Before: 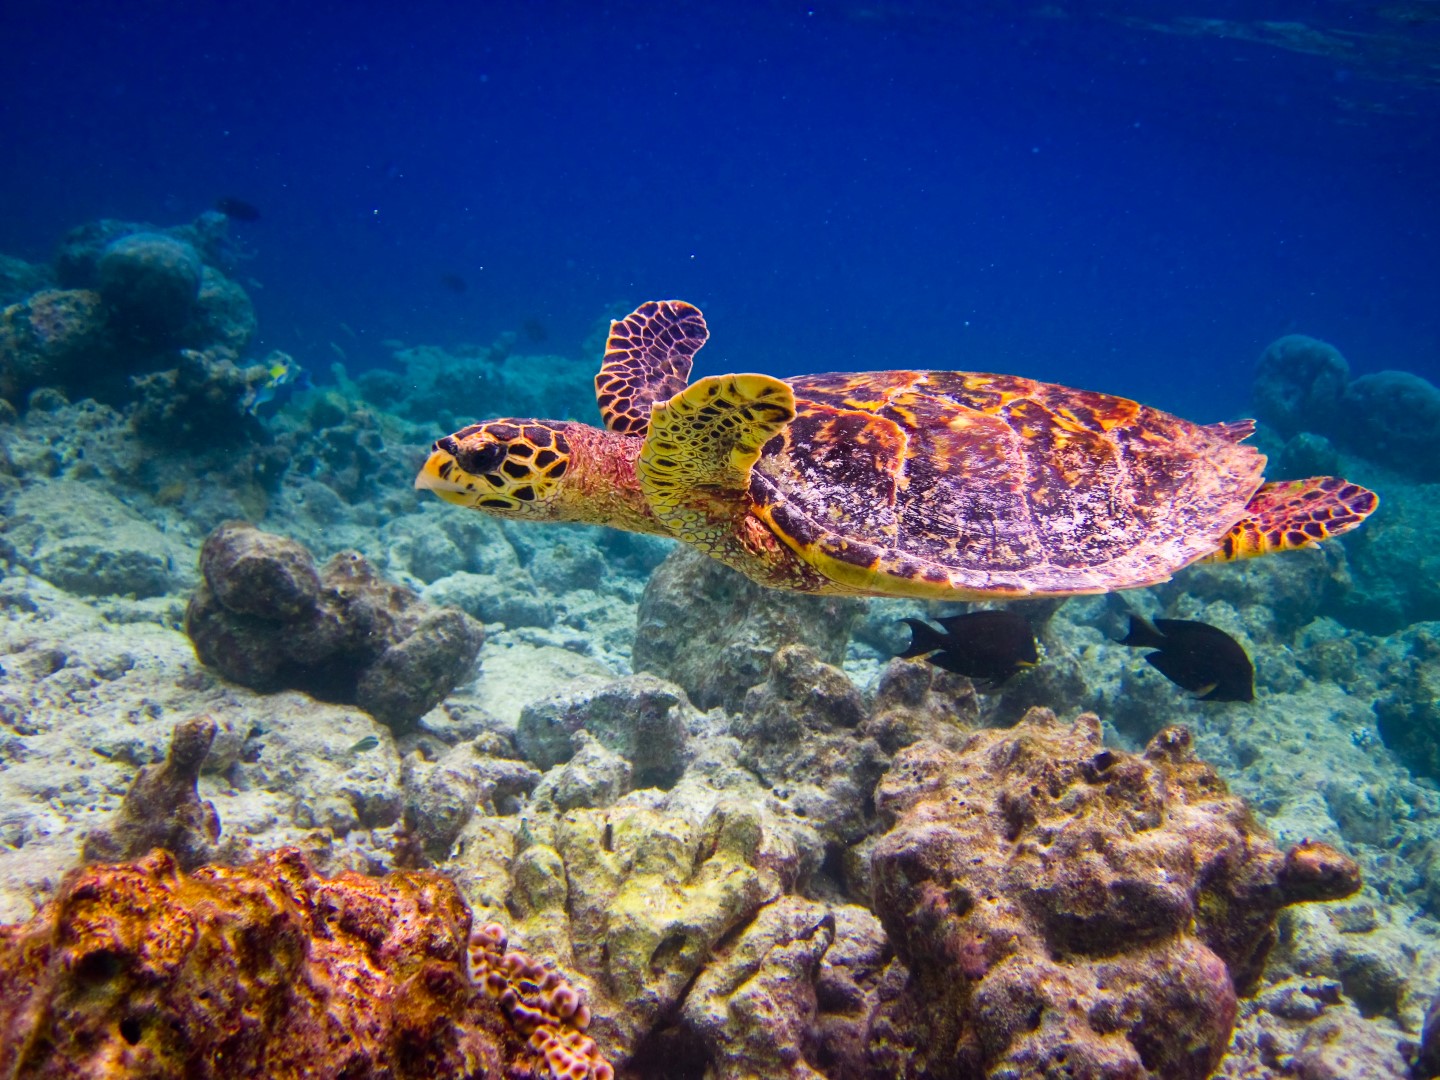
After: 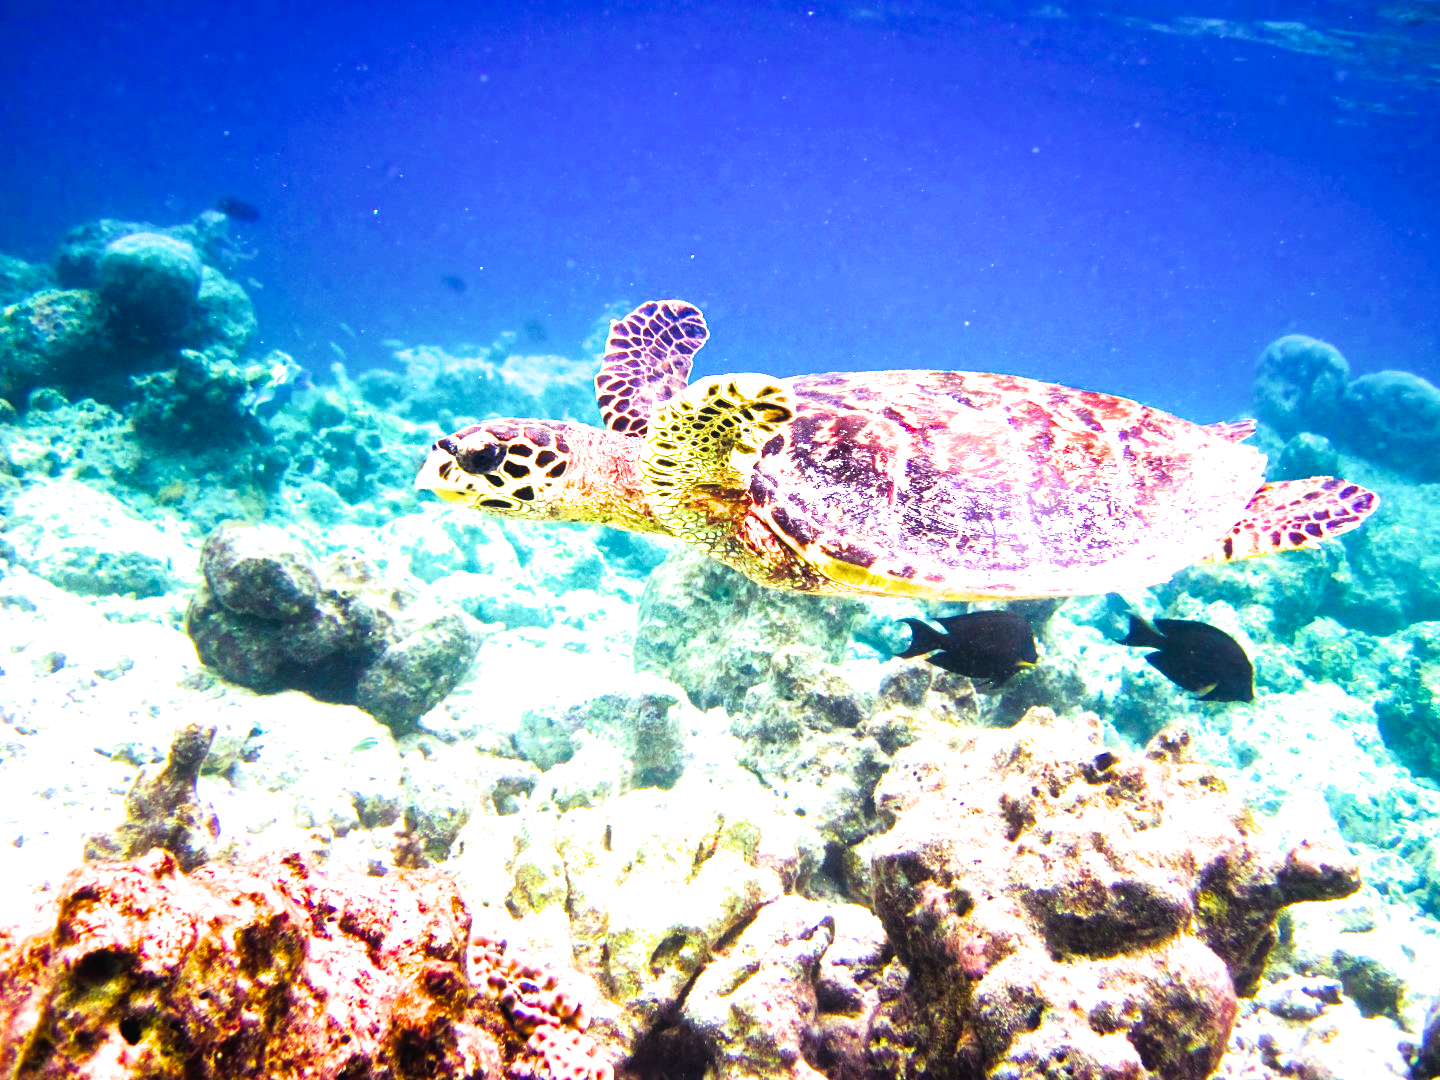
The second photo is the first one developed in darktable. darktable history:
exposure: black level correction -0.005, exposure 1.005 EV, compensate highlight preservation false
color balance rgb: shadows lift › chroma 2.007%, shadows lift › hue 187.15°, highlights gain › luminance 15.123%, highlights gain › chroma 7.108%, highlights gain › hue 122.5°, global offset › luminance -0.492%, perceptual saturation grading › global saturation 25.013%
tone curve: curves: ch0 [(0.016, 0.023) (0.248, 0.252) (0.732, 0.797) (1, 1)], preserve colors none
filmic rgb: black relative exposure -9.04 EV, white relative exposure 2.31 EV, threshold 2.94 EV, hardness 7.46, enable highlight reconstruction true
tone equalizer: -8 EV -0.73 EV, -7 EV -0.721 EV, -6 EV -0.574 EV, -5 EV -0.377 EV, -3 EV 0.396 EV, -2 EV 0.6 EV, -1 EV 0.687 EV, +0 EV 0.729 EV
